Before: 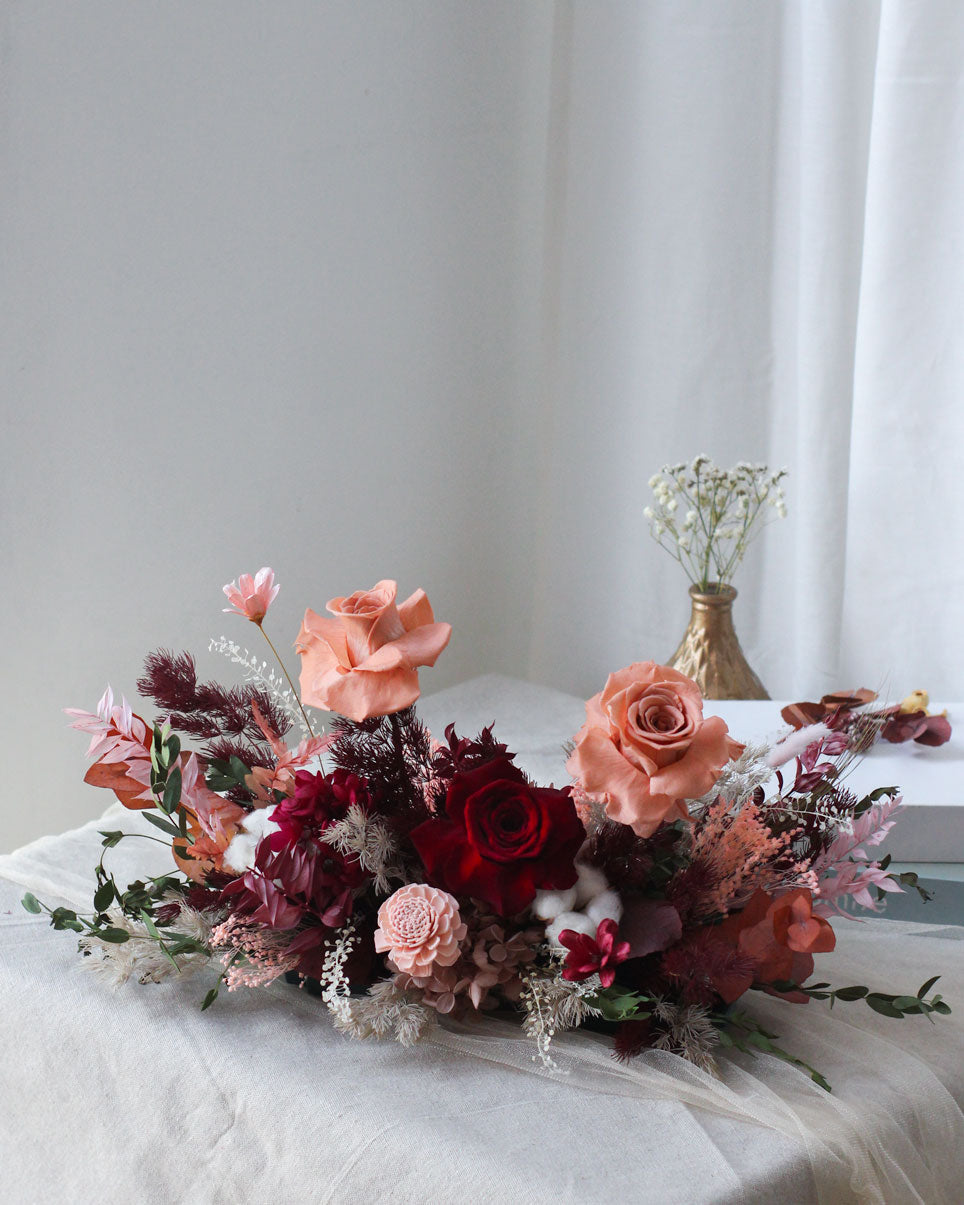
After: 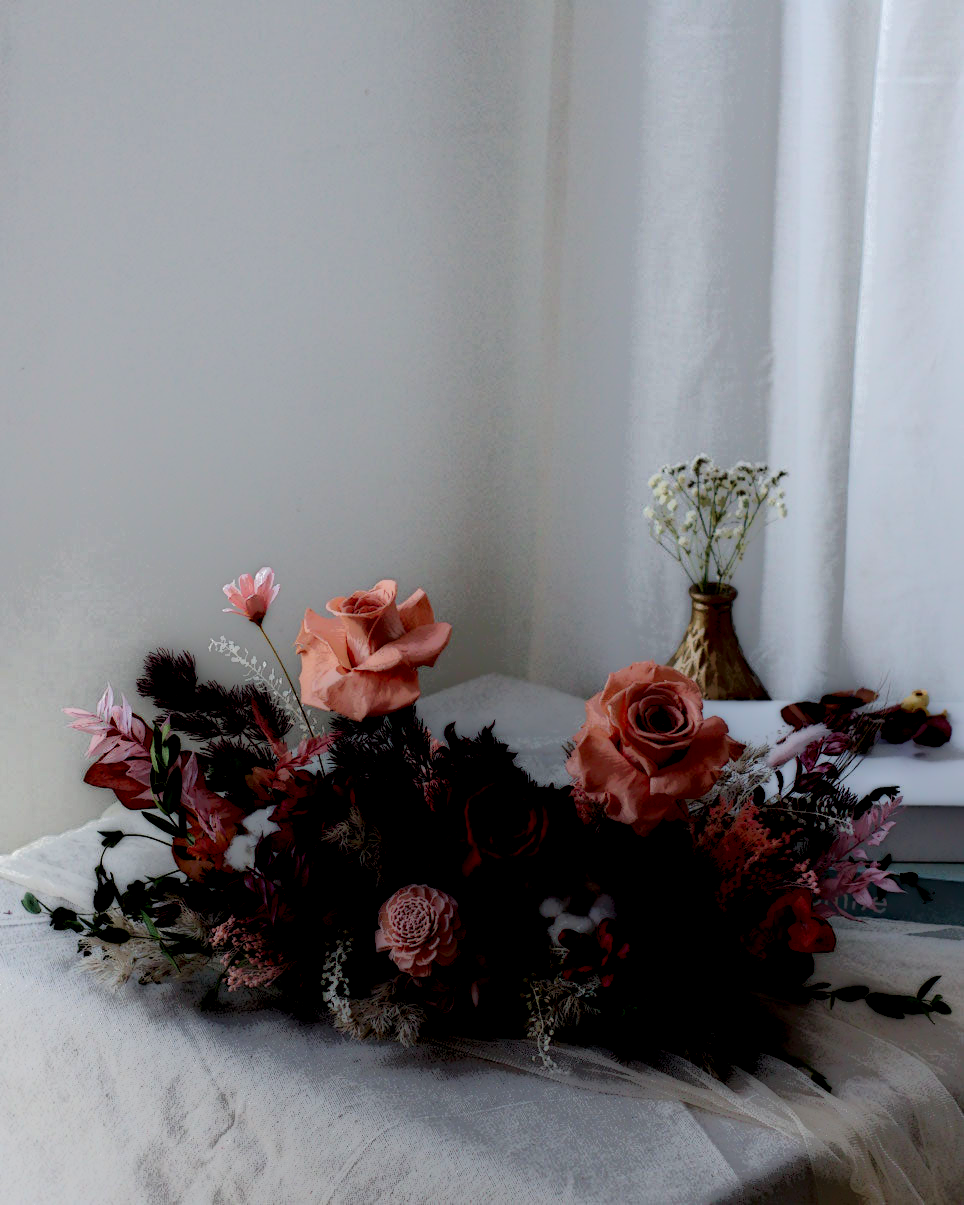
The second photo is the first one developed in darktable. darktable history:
velvia: on, module defaults
local contrast: highlights 2%, shadows 245%, detail 164%, midtone range 0.003
